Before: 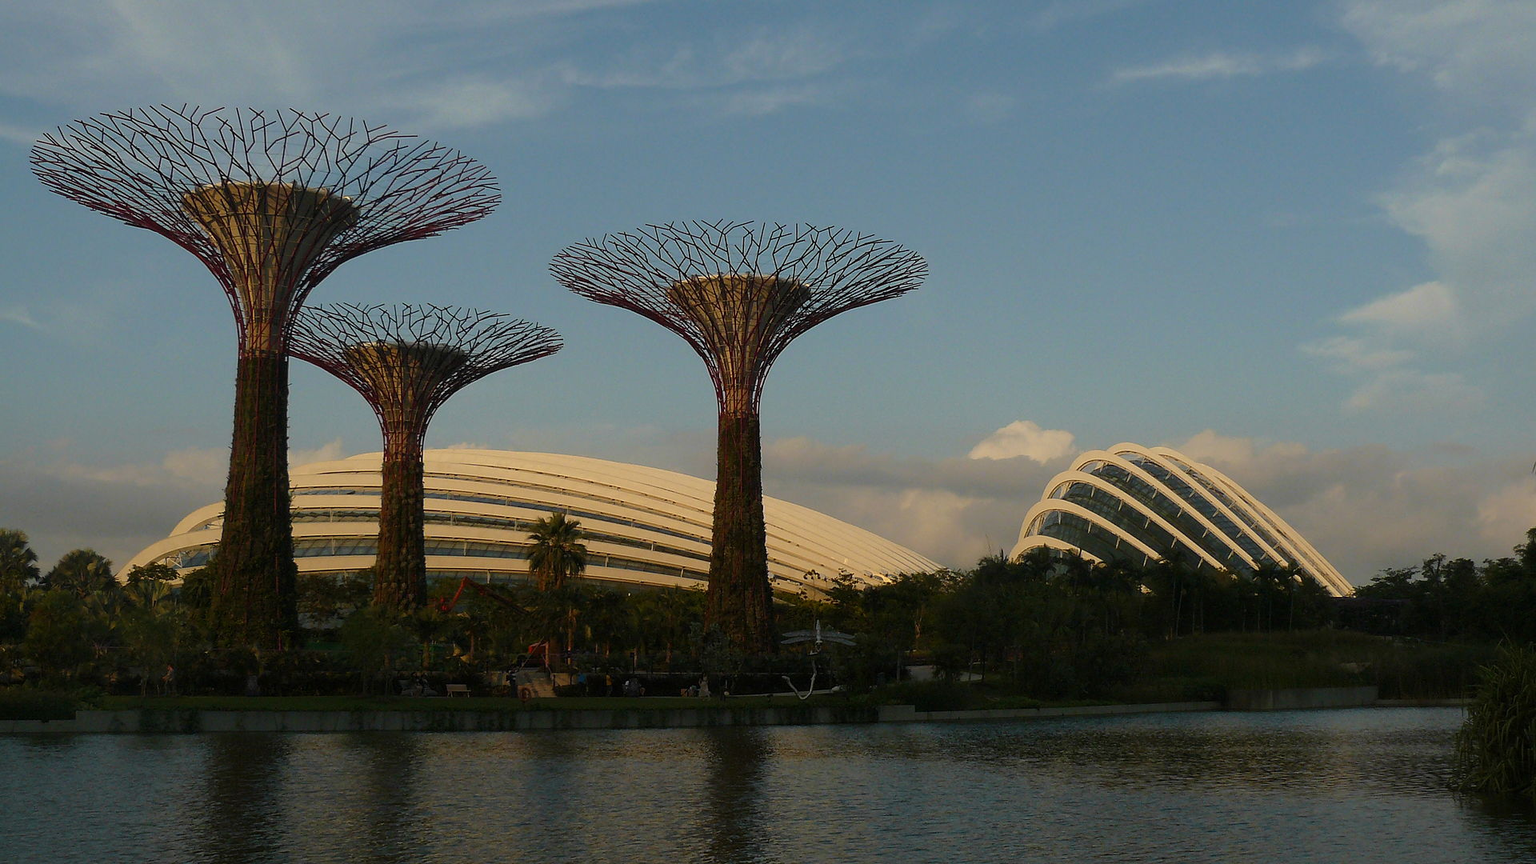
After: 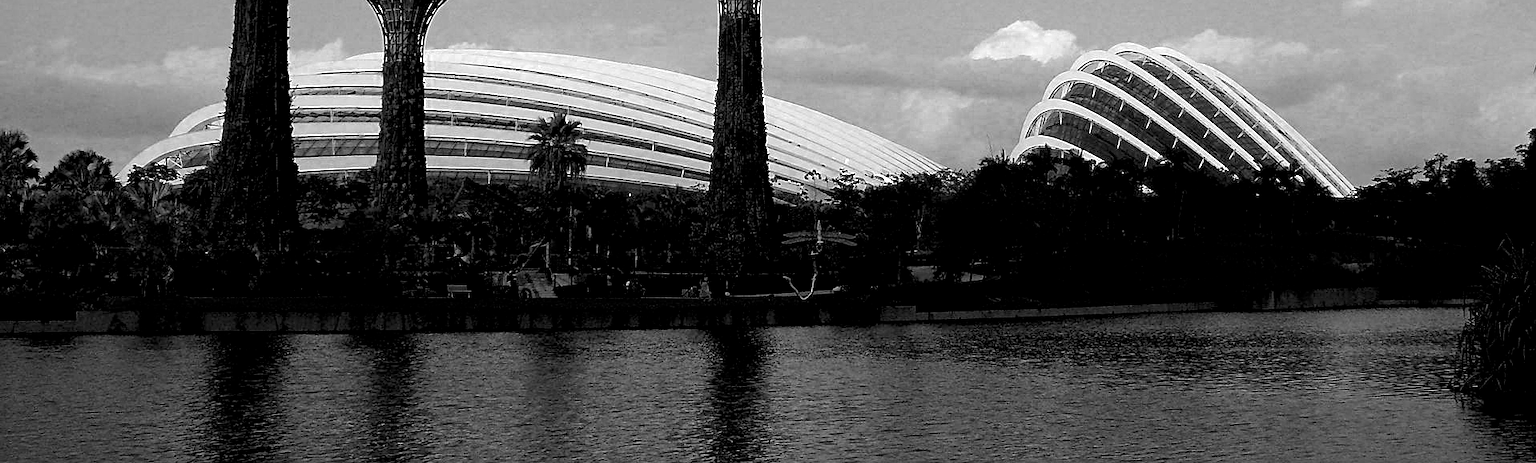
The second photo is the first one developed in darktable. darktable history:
exposure: black level correction 0.01, exposure 1 EV, compensate exposure bias true, compensate highlight preservation false
color balance rgb: perceptual saturation grading › global saturation 20%, perceptual saturation grading › highlights -25.414%, perceptual saturation grading › shadows 49.471%, global vibrance 3.847%
sharpen: on, module defaults
haze removal: compatibility mode true, adaptive false
crop and rotate: top 46.37%, right 0.089%
color zones: curves: ch0 [(0.002, 0.593) (0.143, 0.417) (0.285, 0.541) (0.455, 0.289) (0.608, 0.327) (0.727, 0.283) (0.869, 0.571) (1, 0.603)]; ch1 [(0, 0) (0.143, 0) (0.286, 0) (0.429, 0) (0.571, 0) (0.714, 0) (0.857, 0)]
